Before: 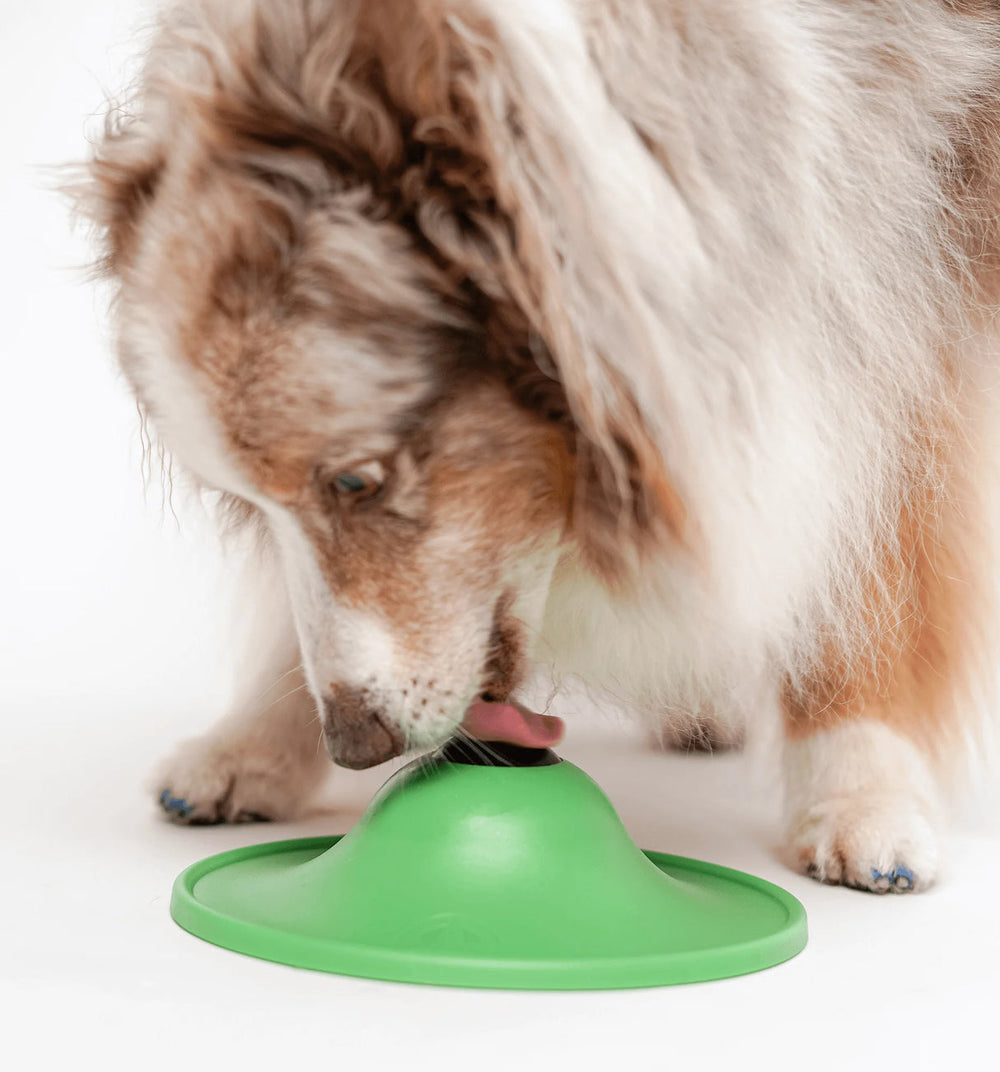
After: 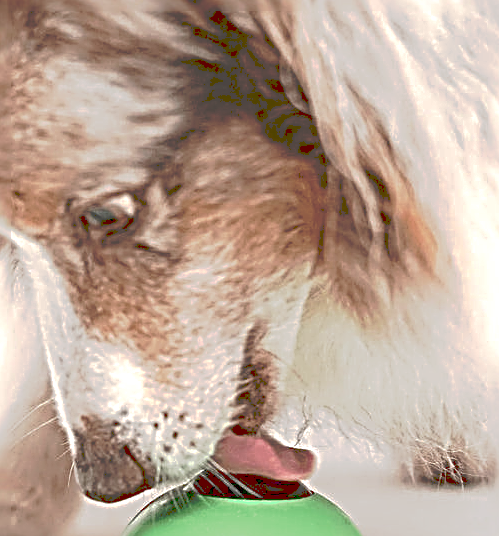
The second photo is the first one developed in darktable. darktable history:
contrast brightness saturation: brightness -0.09
crop: left 25%, top 25%, right 25%, bottom 25%
white balance: emerald 1
exposure: exposure 0.4 EV, compensate highlight preservation false
tone curve: curves: ch0 [(0, 0) (0.003, 0.278) (0.011, 0.282) (0.025, 0.282) (0.044, 0.29) (0.069, 0.295) (0.1, 0.306) (0.136, 0.316) (0.177, 0.33) (0.224, 0.358) (0.277, 0.403) (0.335, 0.451) (0.399, 0.505) (0.468, 0.558) (0.543, 0.611) (0.623, 0.679) (0.709, 0.751) (0.801, 0.815) (0.898, 0.863) (1, 1)], preserve colors none
sharpen: radius 4.001, amount 2
